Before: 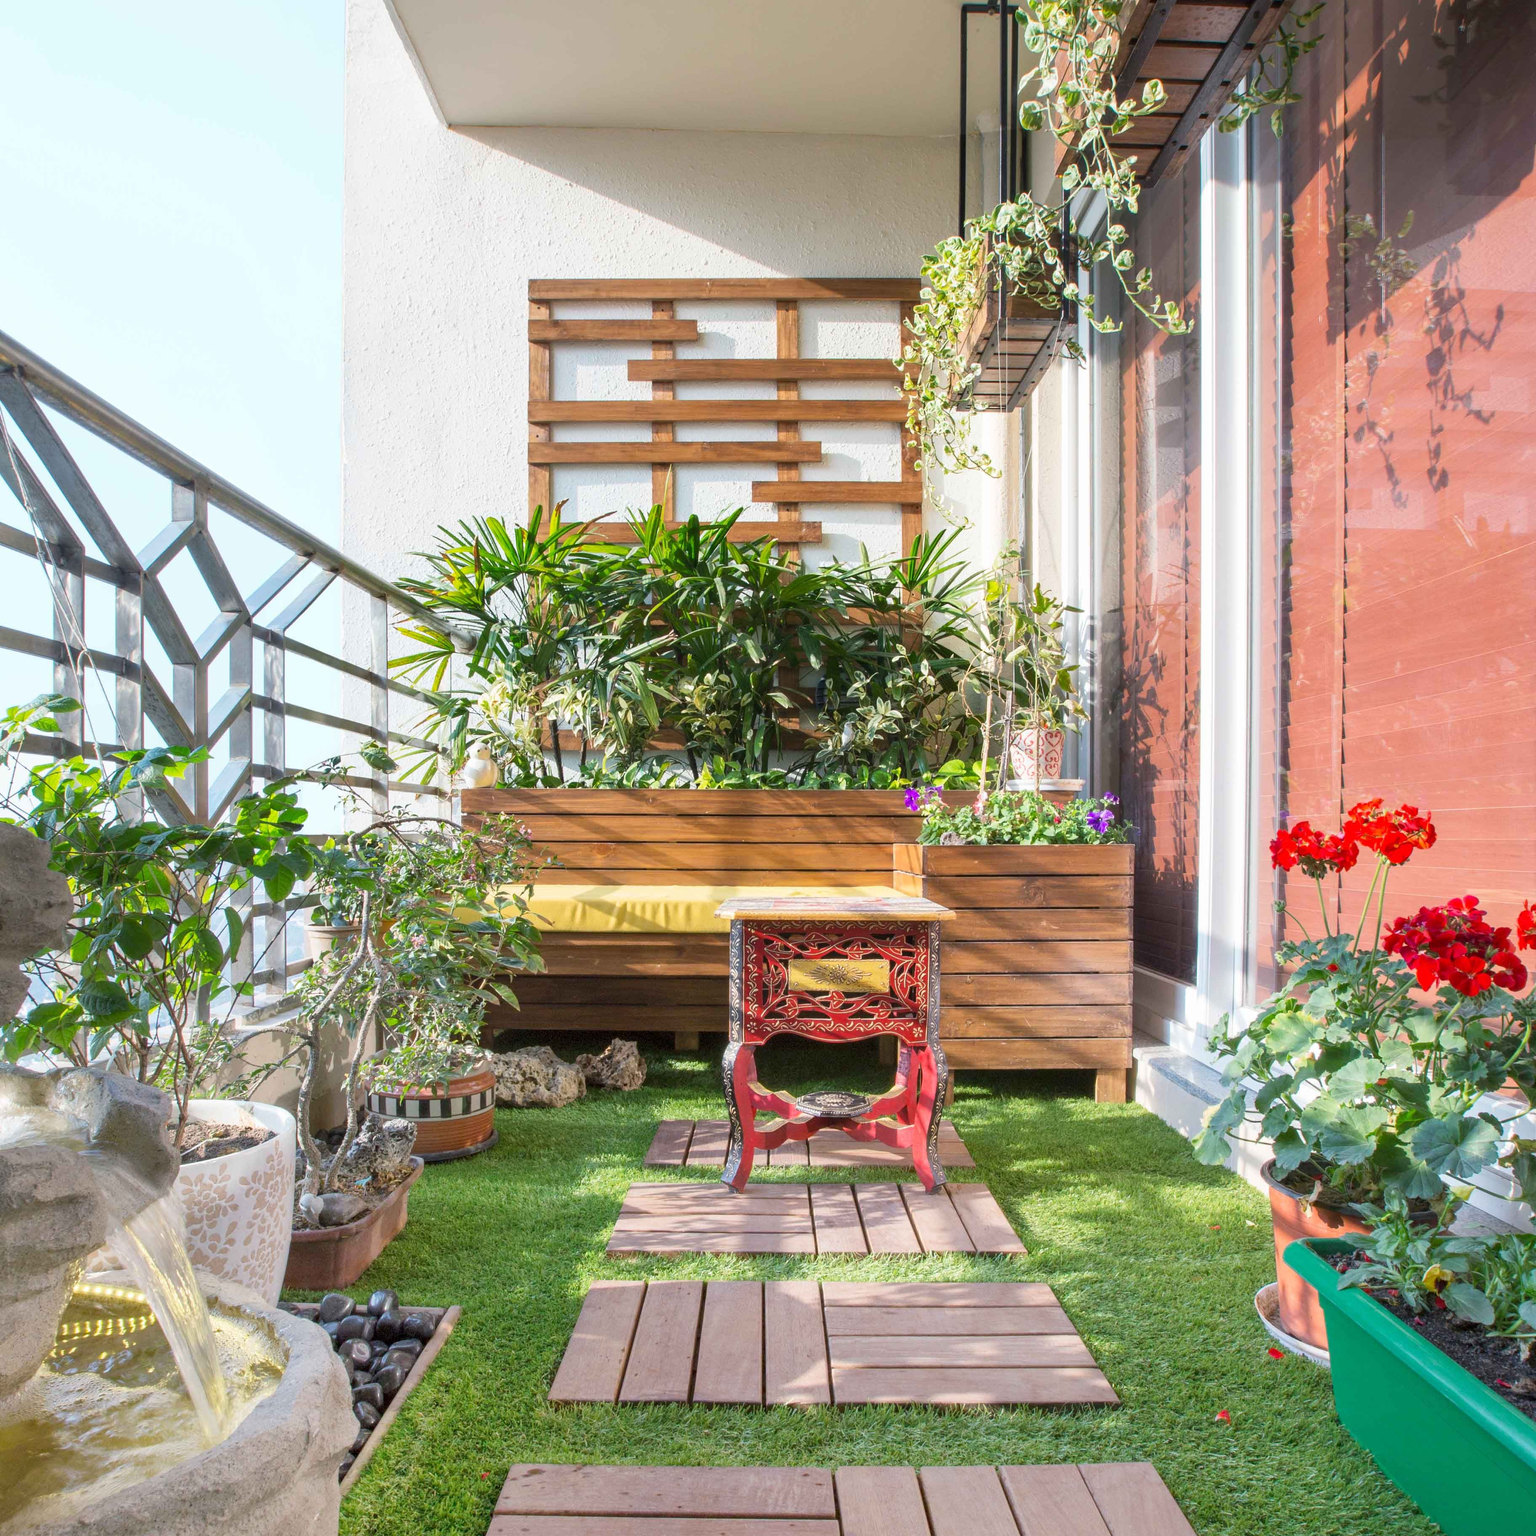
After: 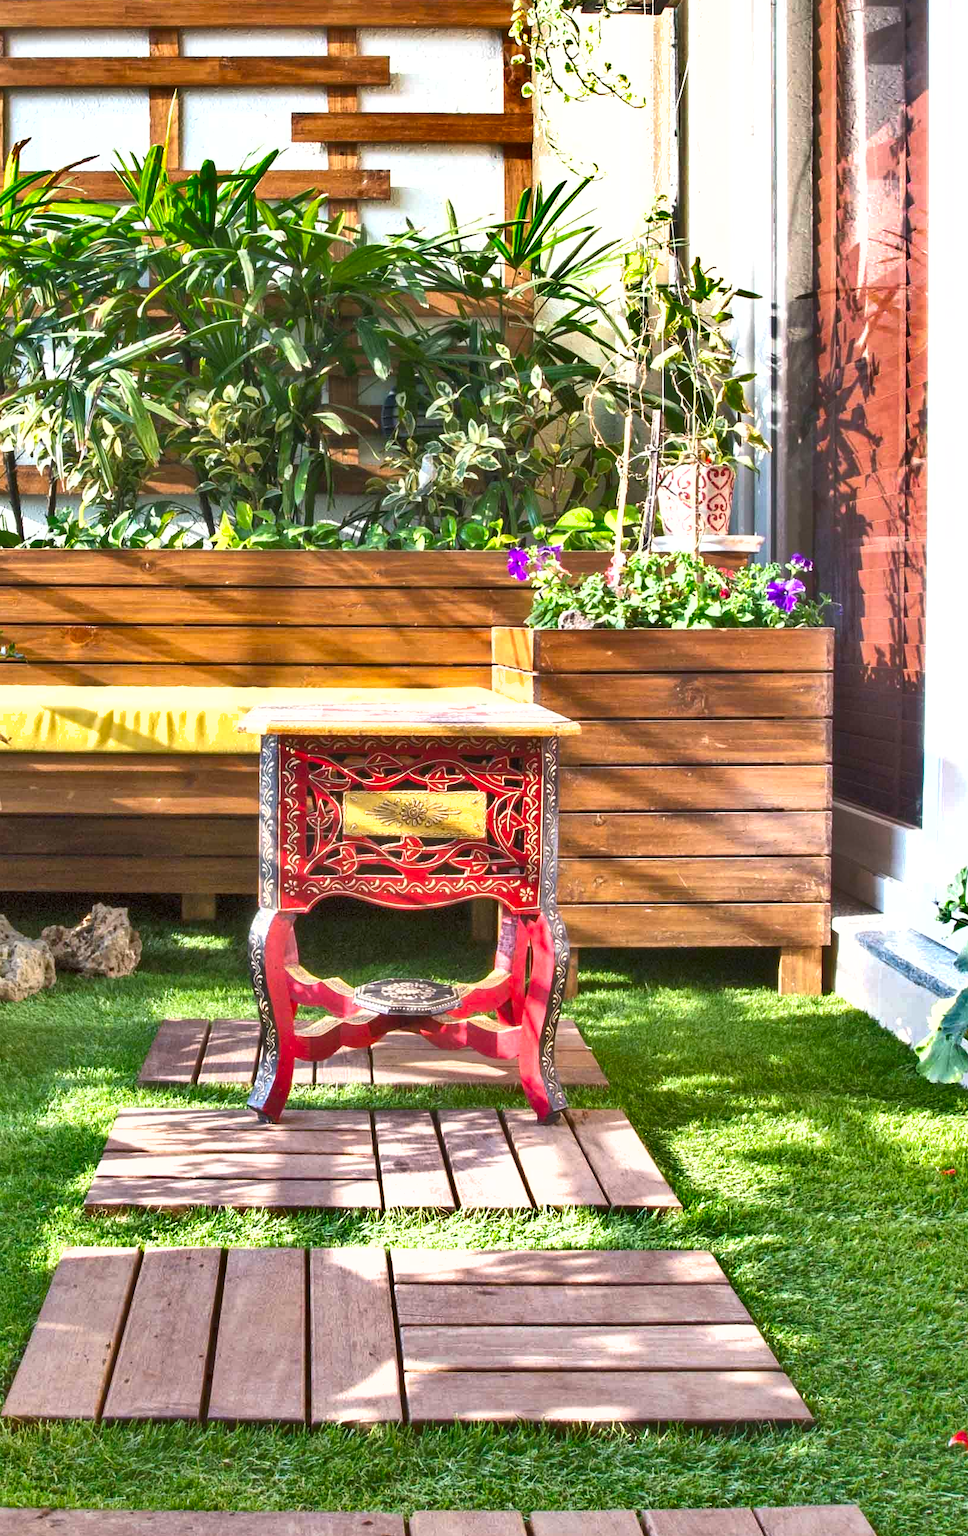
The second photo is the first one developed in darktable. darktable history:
shadows and highlights: shadows 80.2, white point adjustment -8.94, highlights -61.21, soften with gaussian
crop: left 35.617%, top 26.189%, right 19.938%, bottom 3.346%
exposure: exposure 1 EV, compensate highlight preservation false
